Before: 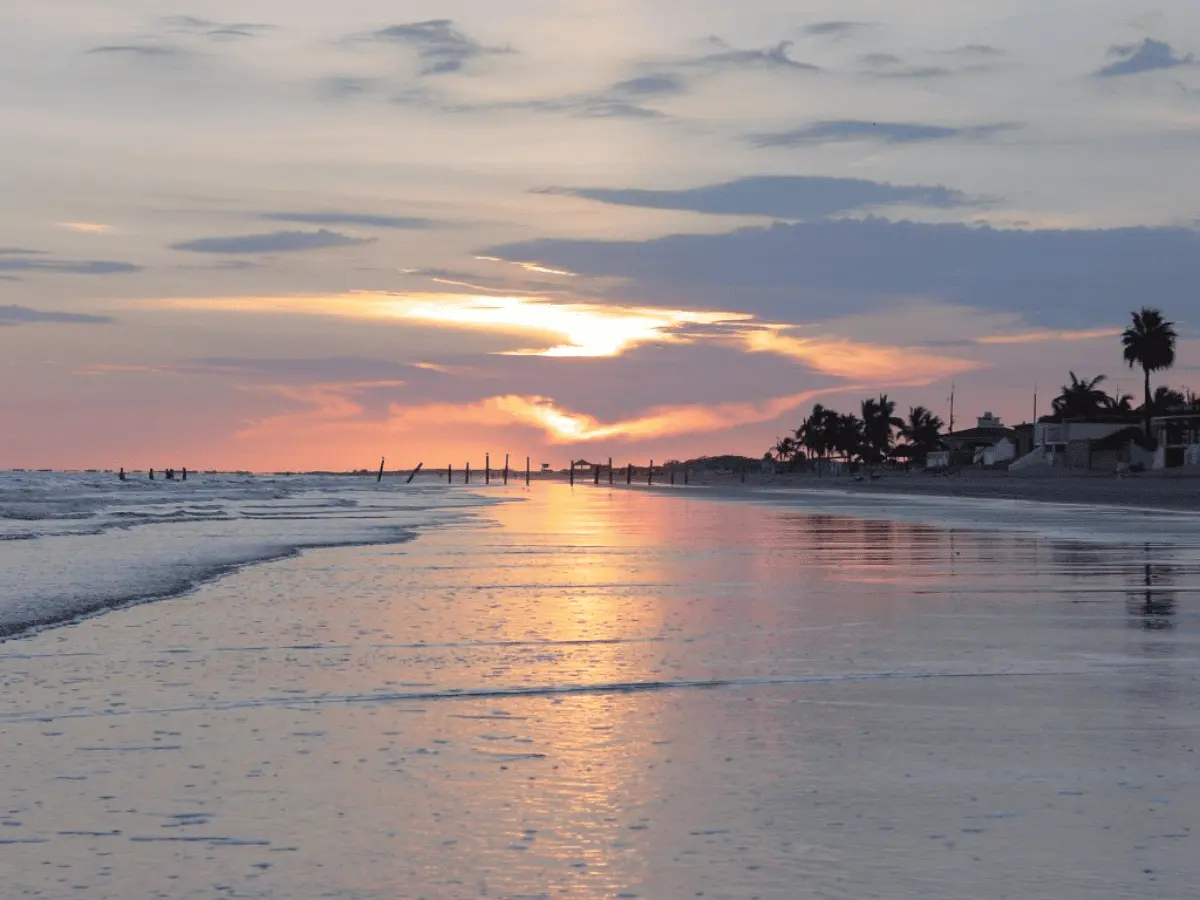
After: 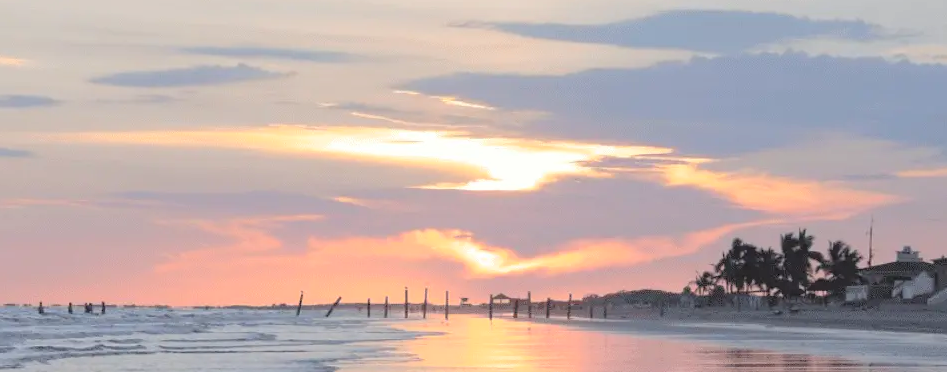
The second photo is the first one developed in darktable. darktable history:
contrast brightness saturation: brightness 0.281
crop: left 6.779%, top 18.525%, right 14.26%, bottom 40.11%
